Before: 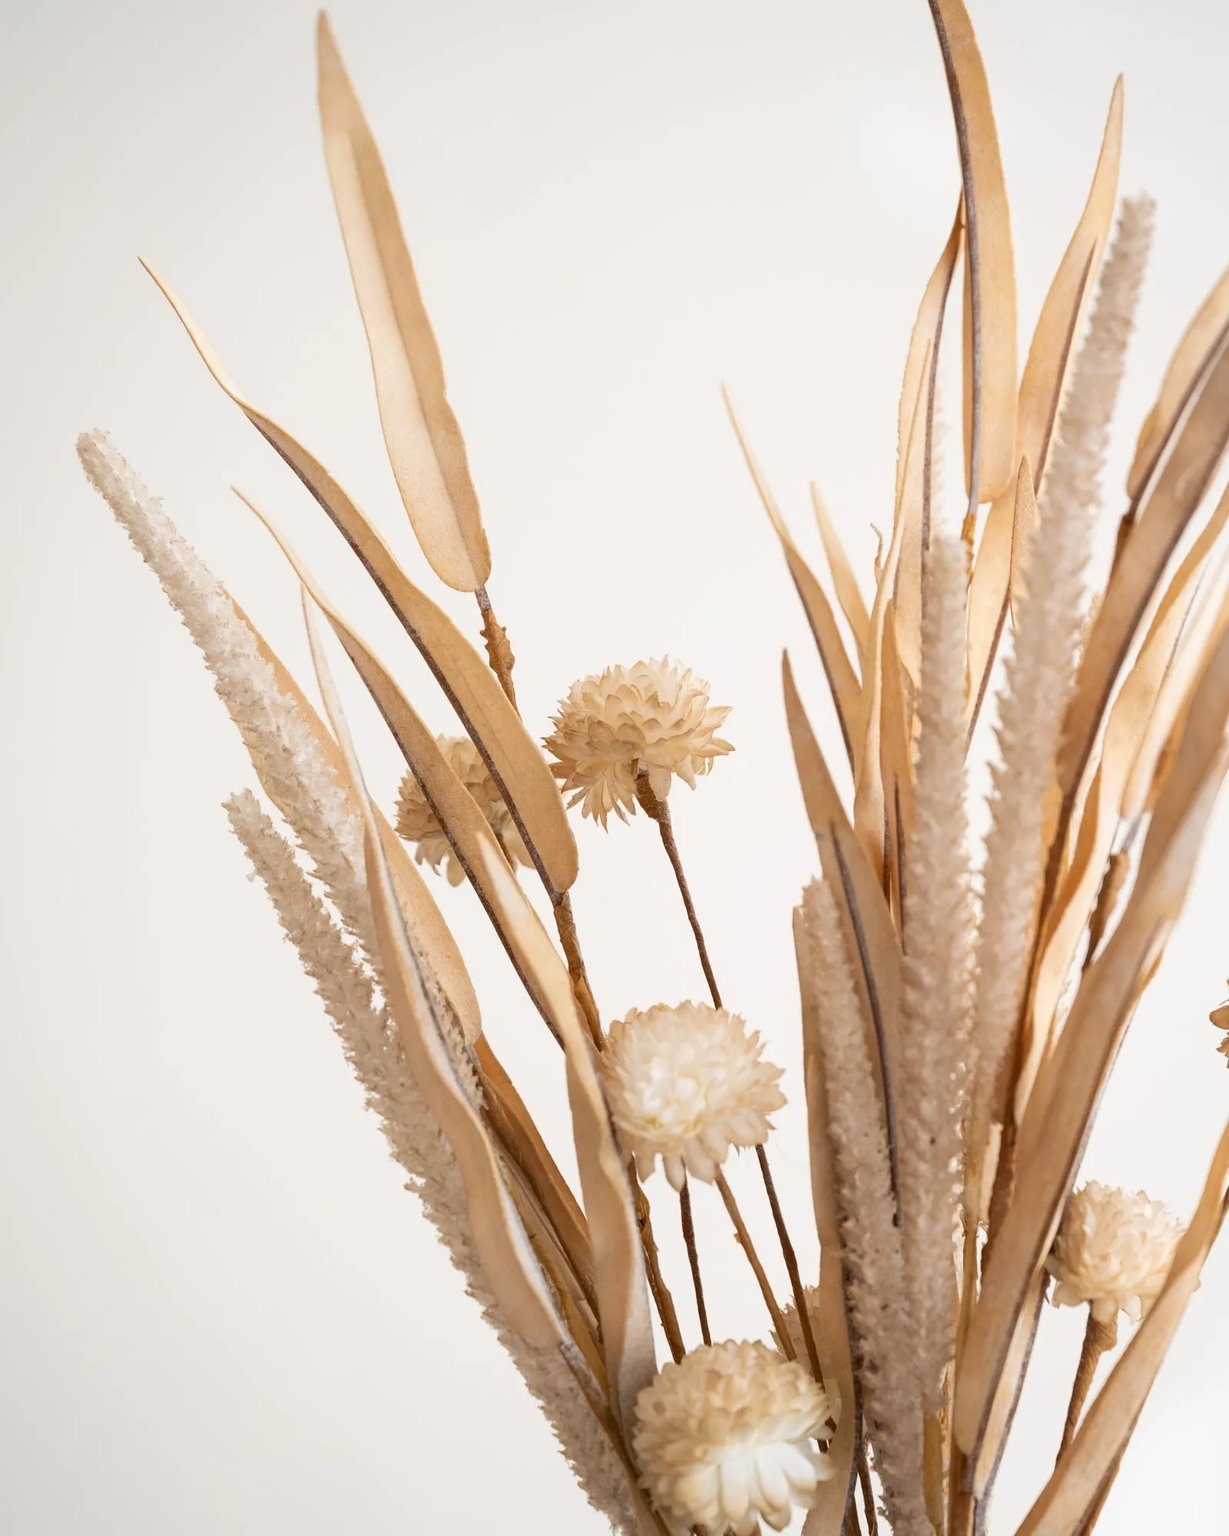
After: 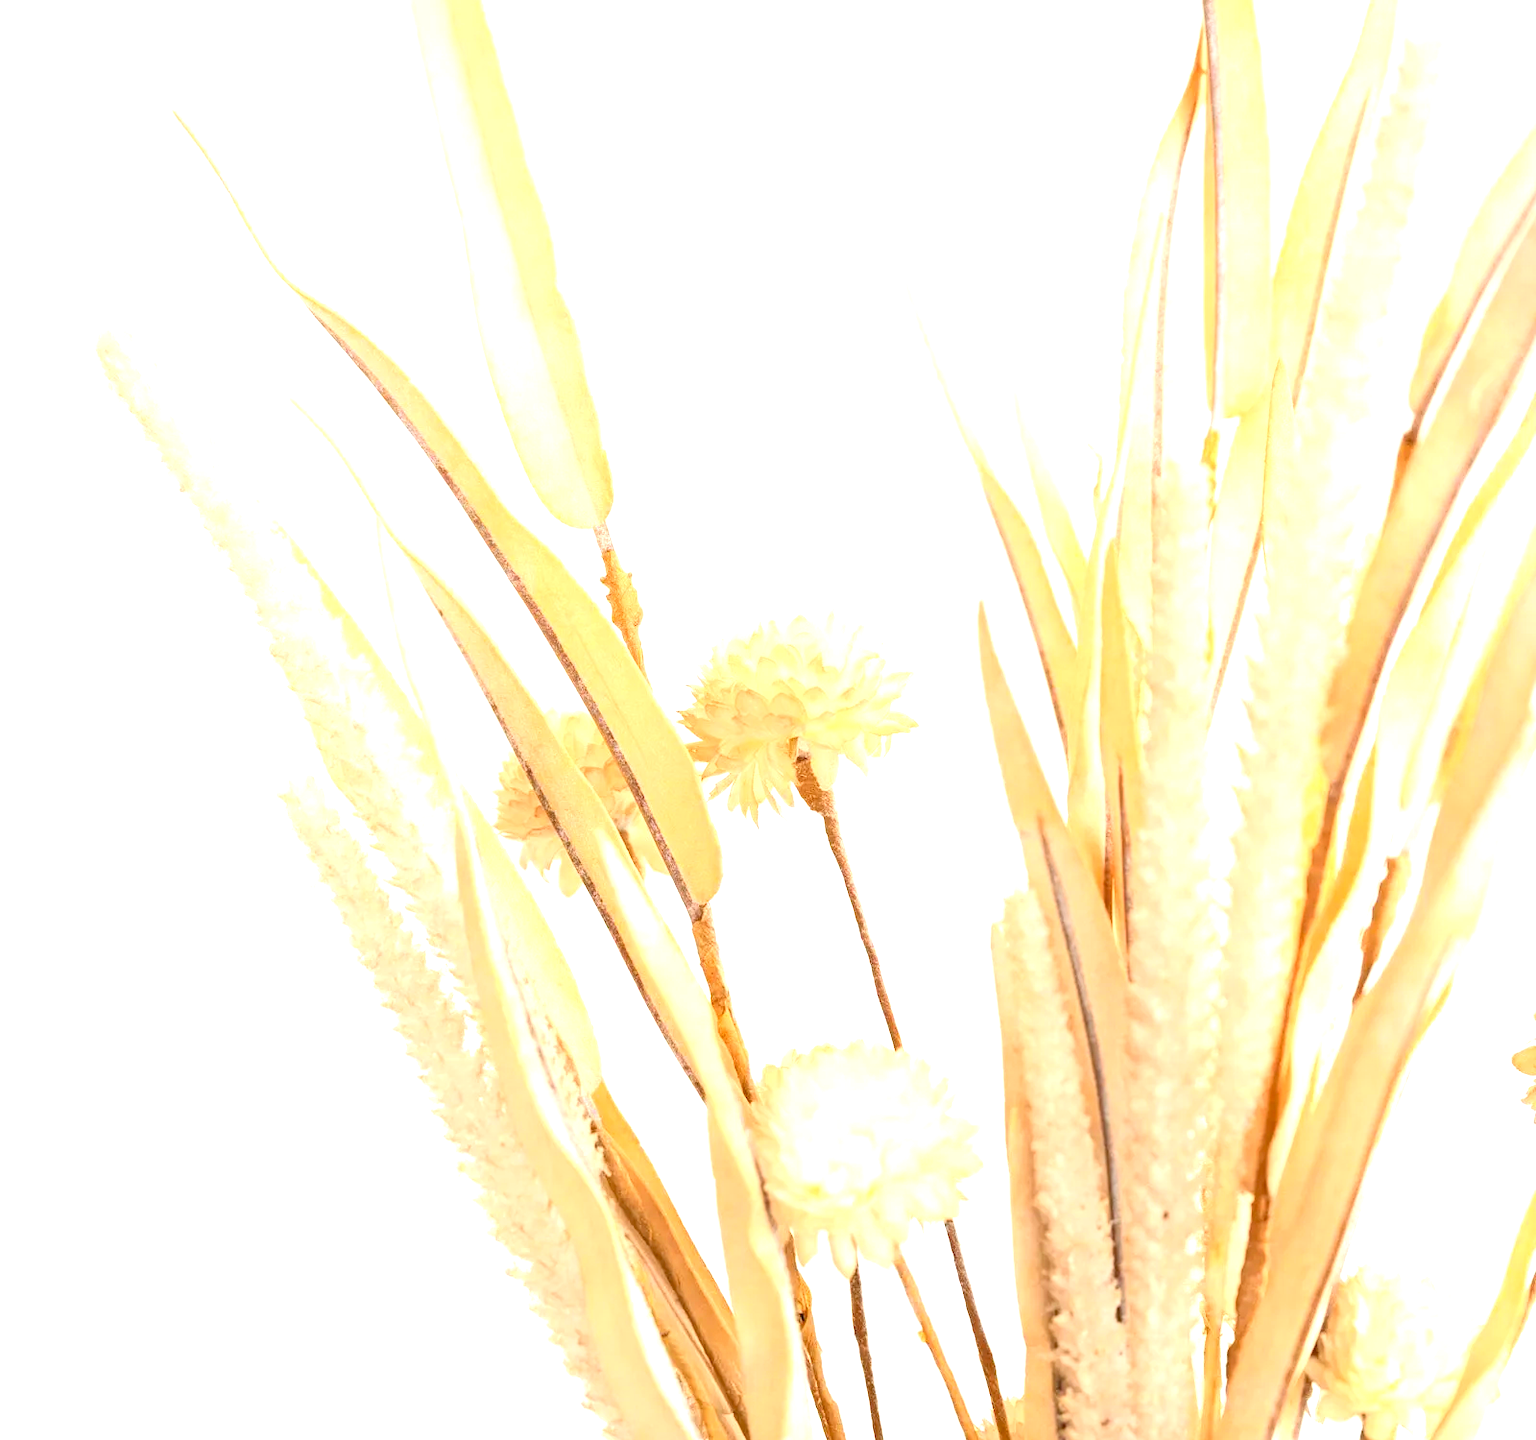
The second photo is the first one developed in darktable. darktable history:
exposure: black level correction 0, exposure 1.625 EV, compensate exposure bias true, compensate highlight preservation false
color balance: lift [1.004, 1.002, 1.002, 0.998], gamma [1, 1.007, 1.002, 0.993], gain [1, 0.977, 1.013, 1.023], contrast -3.64%
crop: top 11.038%, bottom 13.962%
contrast brightness saturation: contrast 0.2, brightness 0.16, saturation 0.22
